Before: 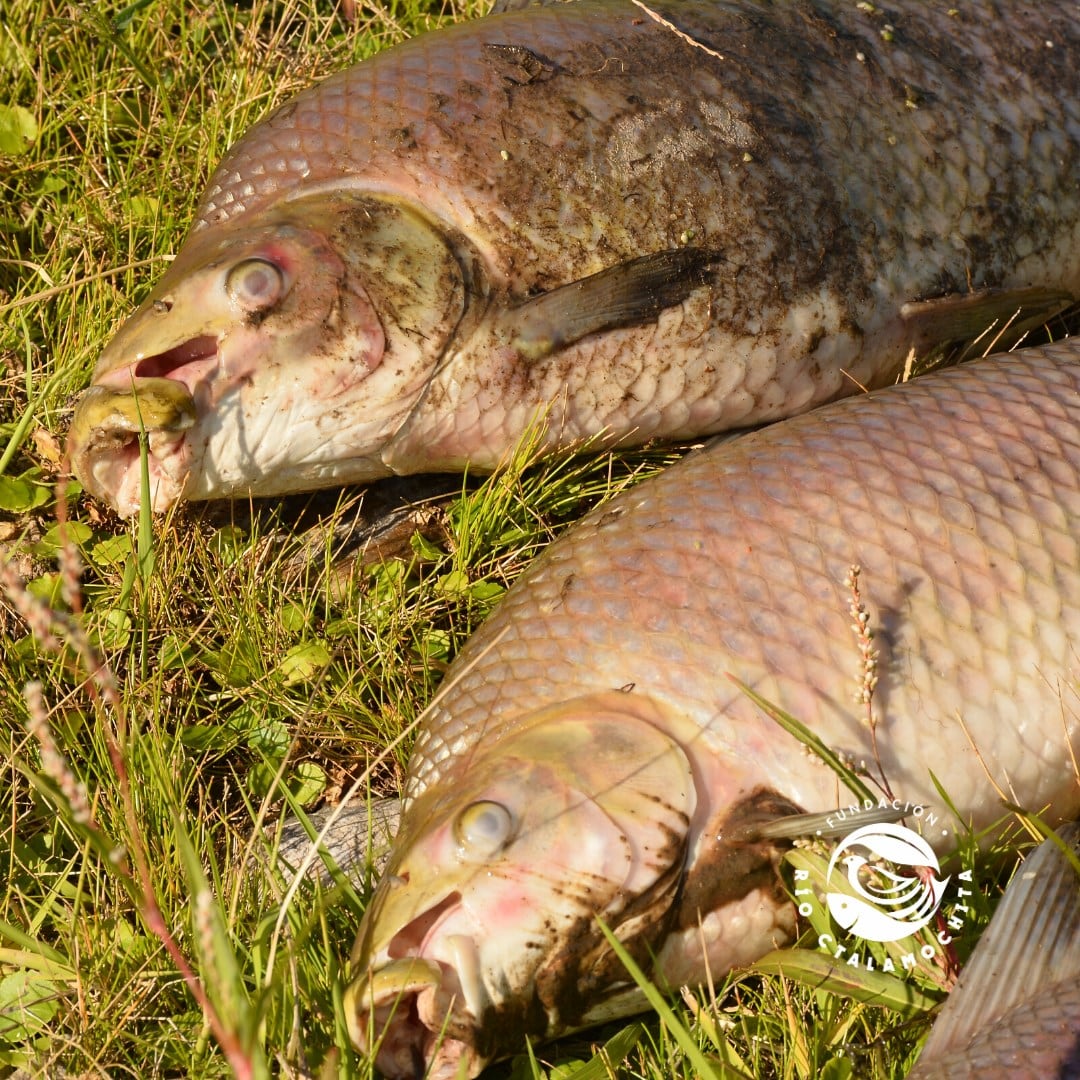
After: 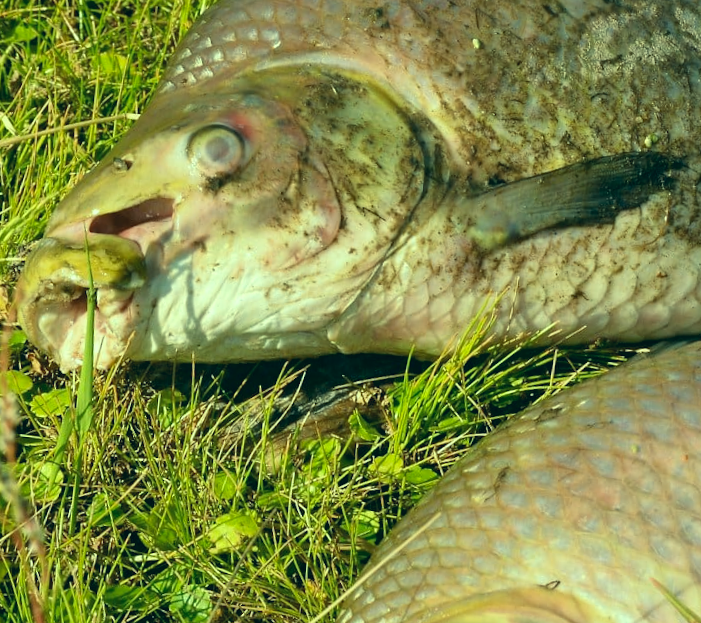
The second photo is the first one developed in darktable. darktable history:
color correction: highlights a* -20.08, highlights b* 9.8, shadows a* -20.4, shadows b* -10.76
crop and rotate: angle -4.99°, left 2.122%, top 6.945%, right 27.566%, bottom 30.519%
exposure: exposure 0.178 EV, compensate exposure bias true, compensate highlight preservation false
